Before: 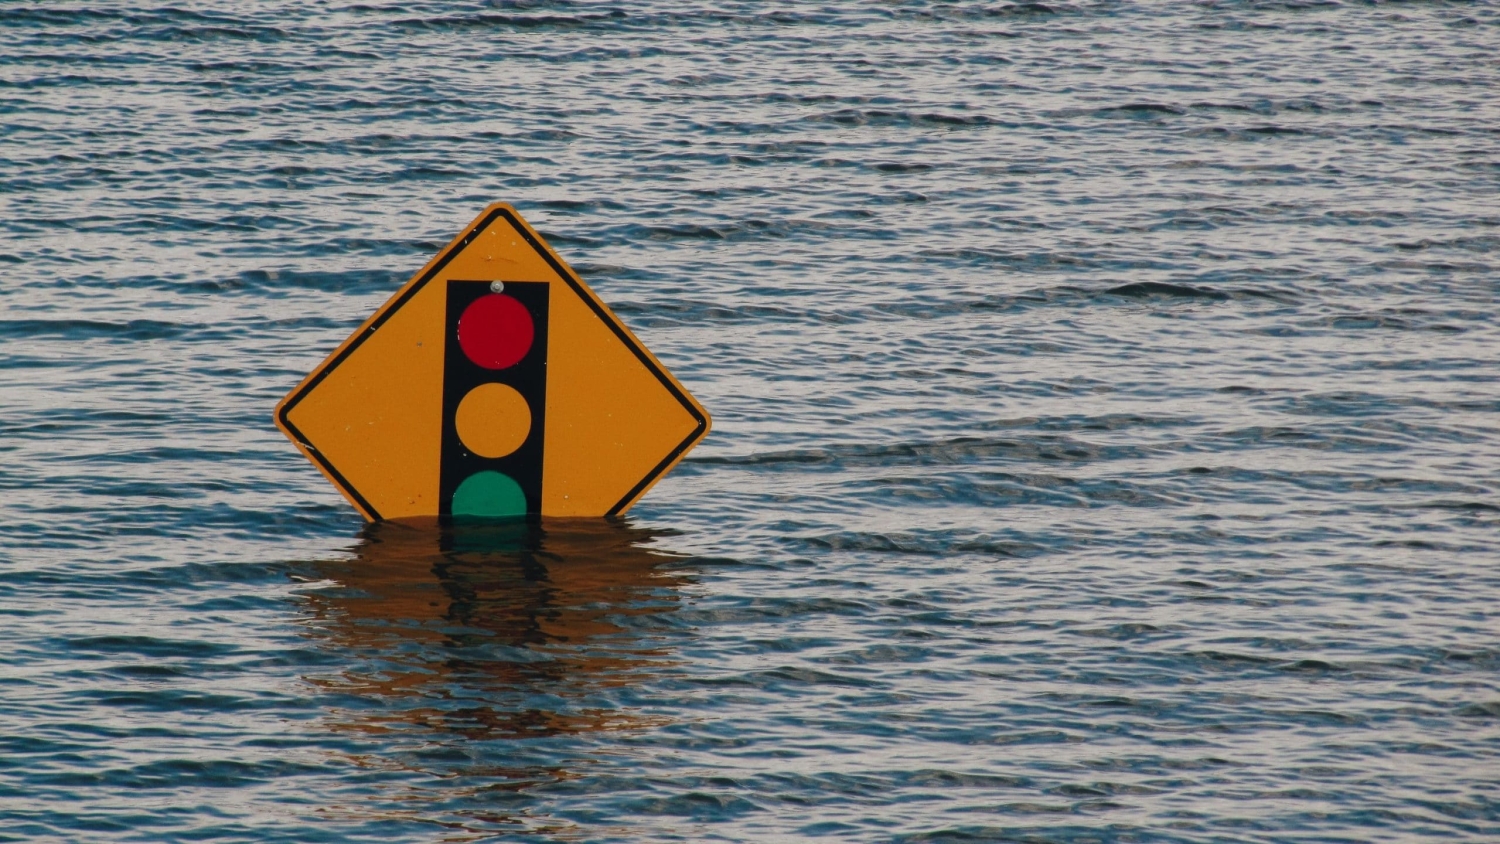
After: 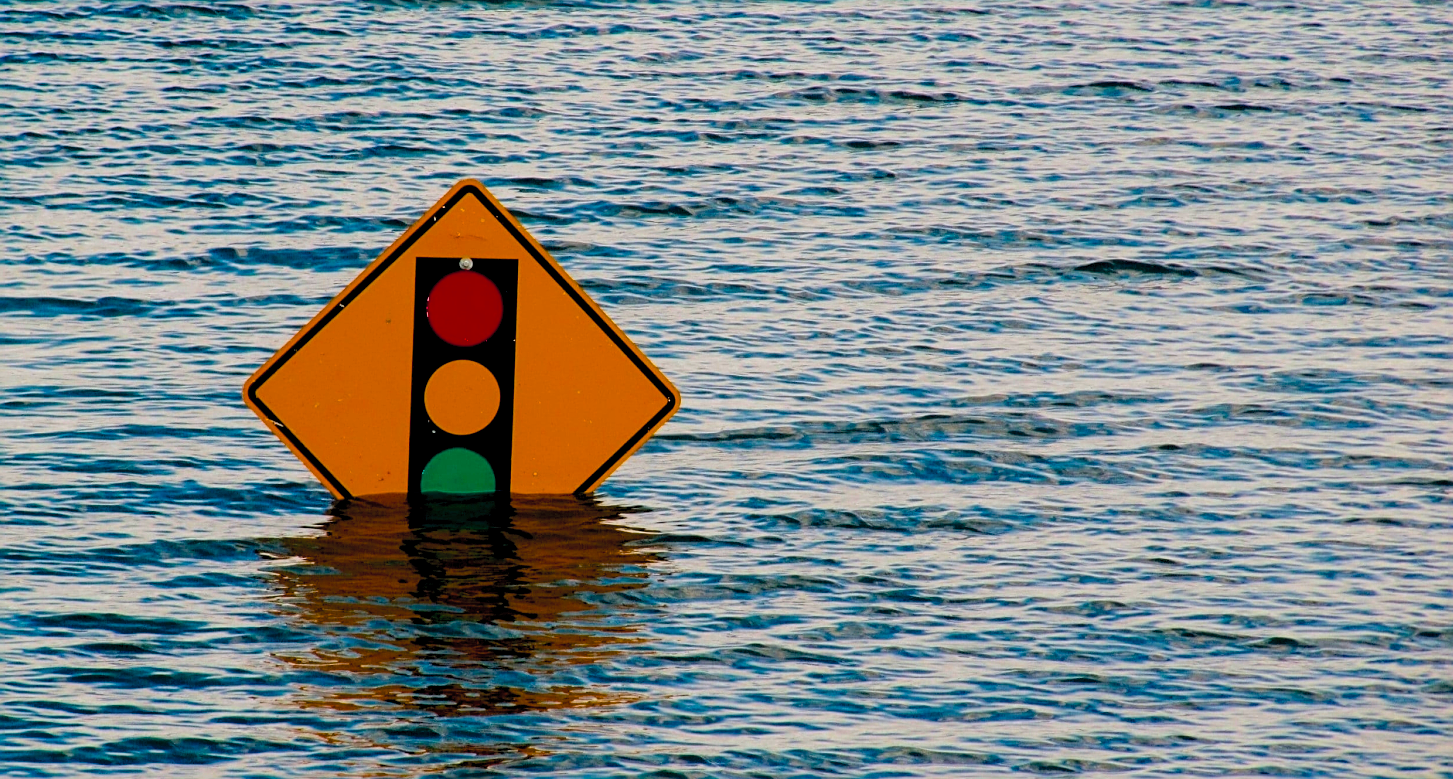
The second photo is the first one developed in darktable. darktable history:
crop: left 2.069%, top 2.796%, right 1.004%, bottom 4.86%
color balance rgb: perceptual saturation grading › global saturation 29.425%, global vibrance 16.191%, saturation formula JzAzBz (2021)
sharpen: on, module defaults
contrast brightness saturation: contrast 0.069, brightness 0.176, saturation 0.408
exposure: black level correction 0.012, compensate highlight preservation false
